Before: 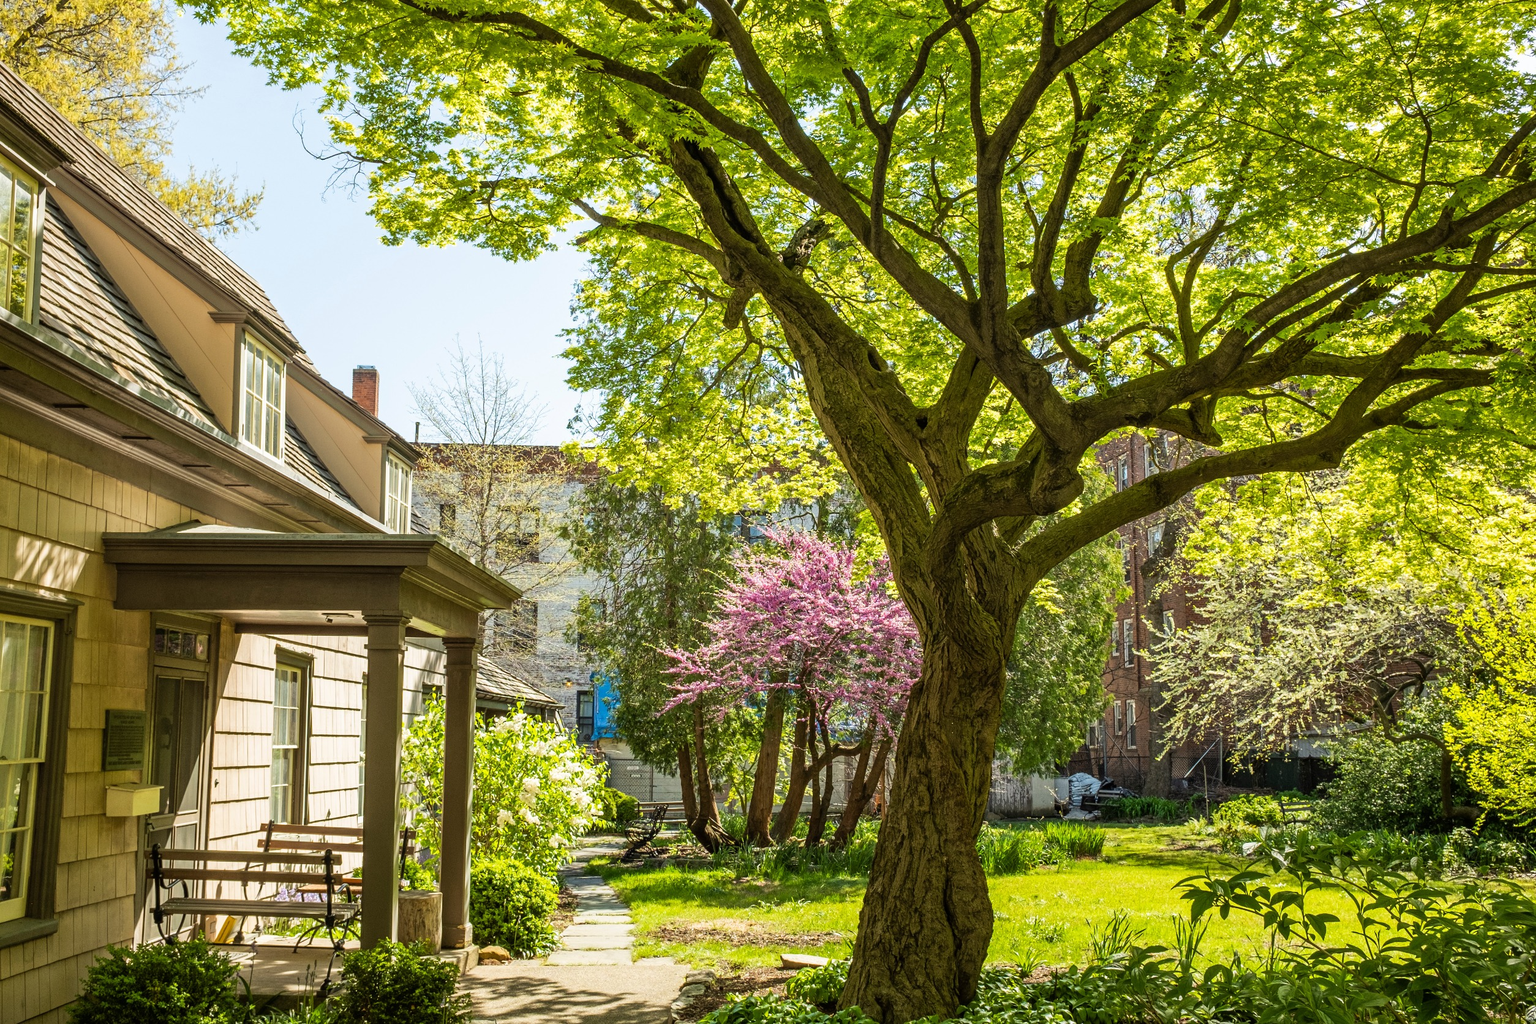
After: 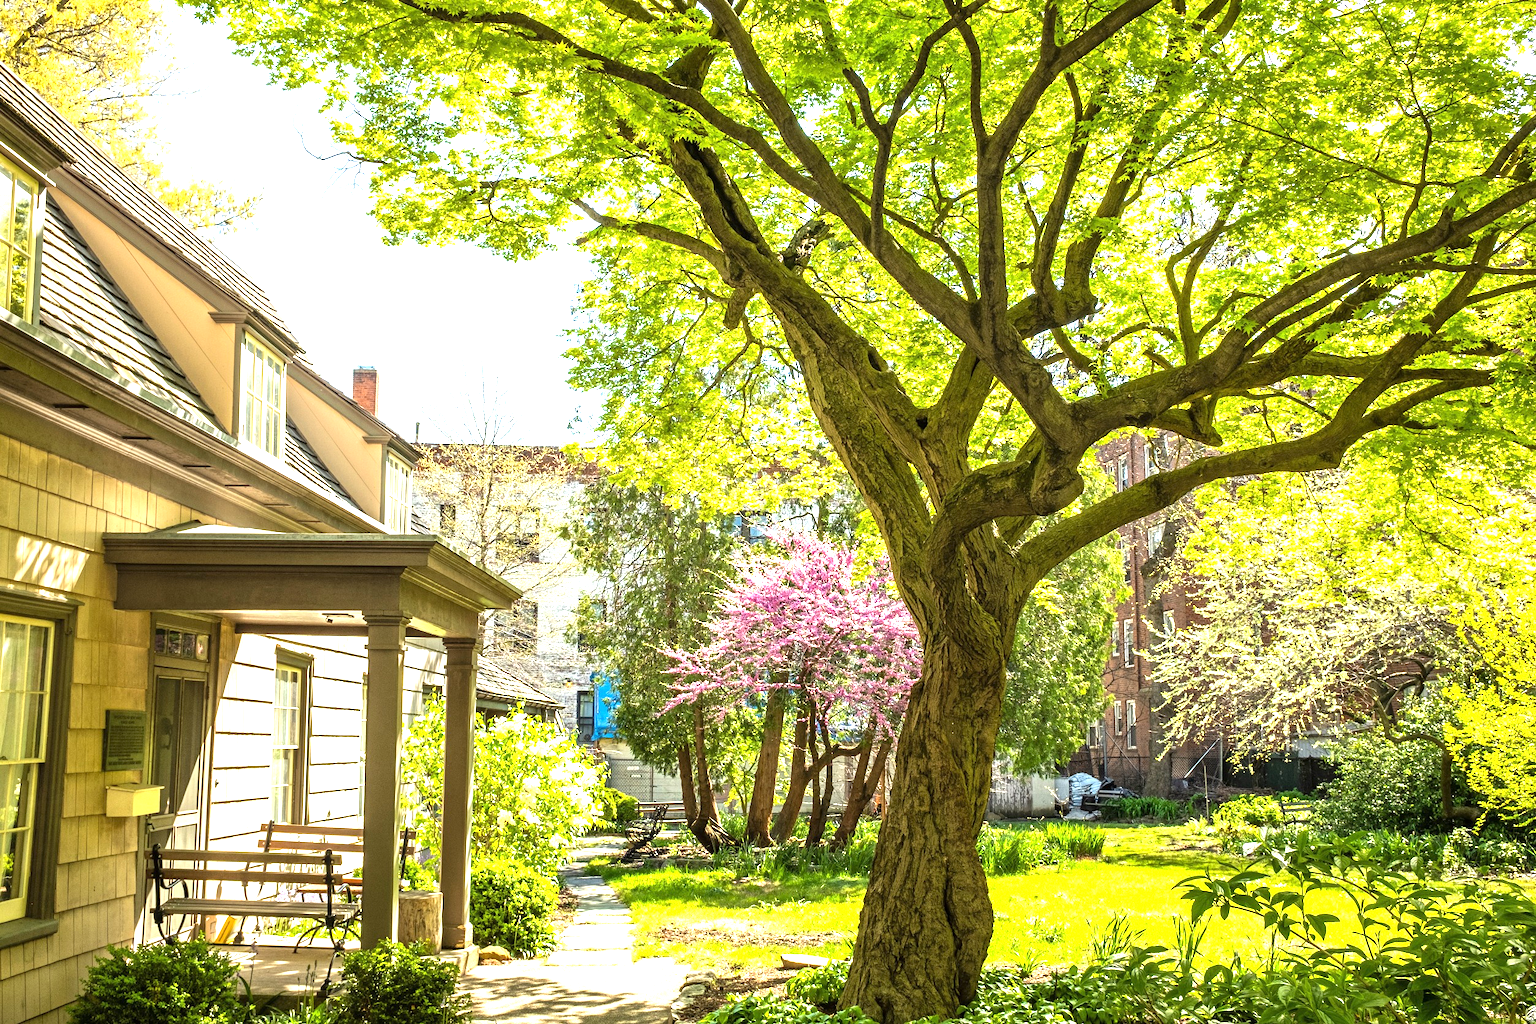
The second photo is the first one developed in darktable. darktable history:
exposure: exposure 1.22 EV, compensate exposure bias true, compensate highlight preservation false
